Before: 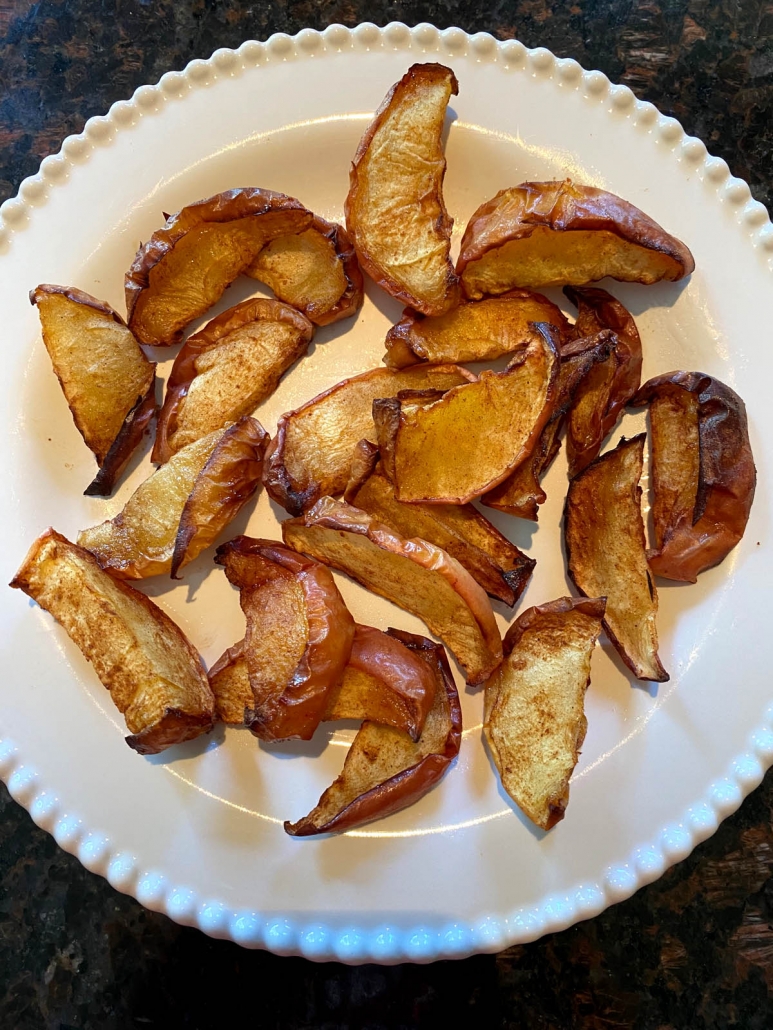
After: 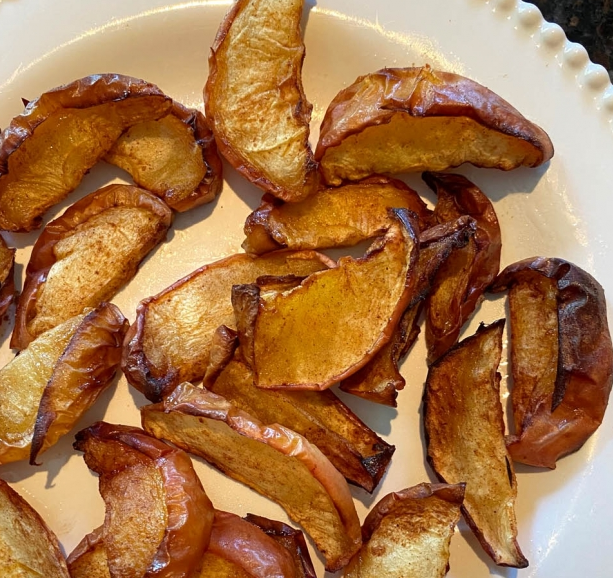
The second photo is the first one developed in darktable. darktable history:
crop: left 18.324%, top 11.09%, right 2.375%, bottom 32.725%
